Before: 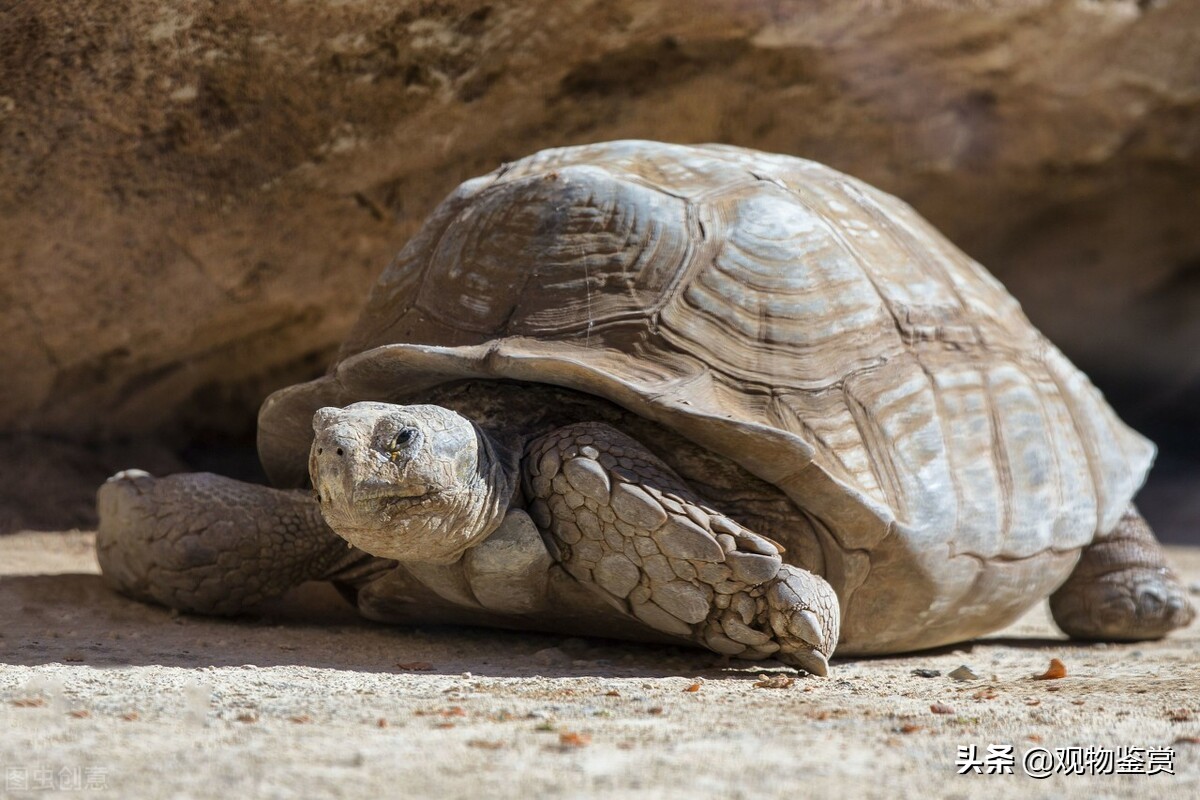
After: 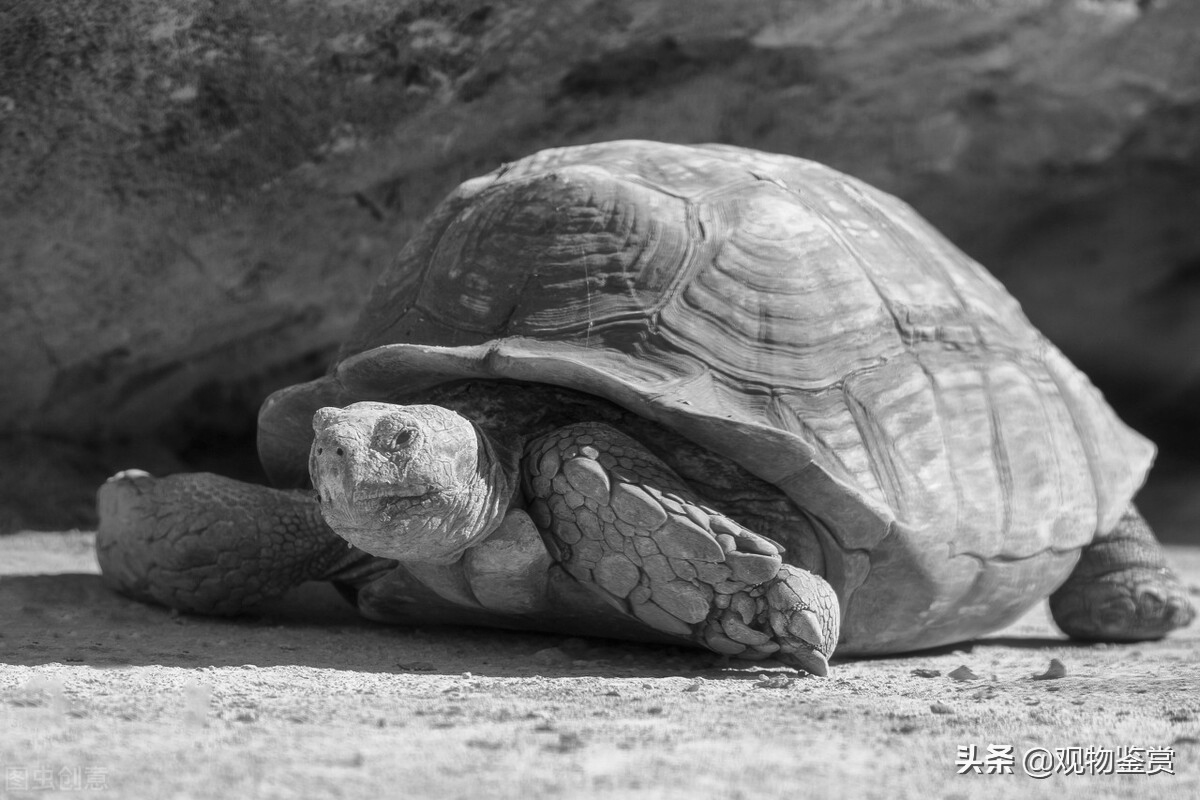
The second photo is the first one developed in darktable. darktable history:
haze removal: strength -0.1, adaptive false
monochrome: a -11.7, b 1.62, size 0.5, highlights 0.38
contrast brightness saturation: contrast 0.04, saturation 0.07
